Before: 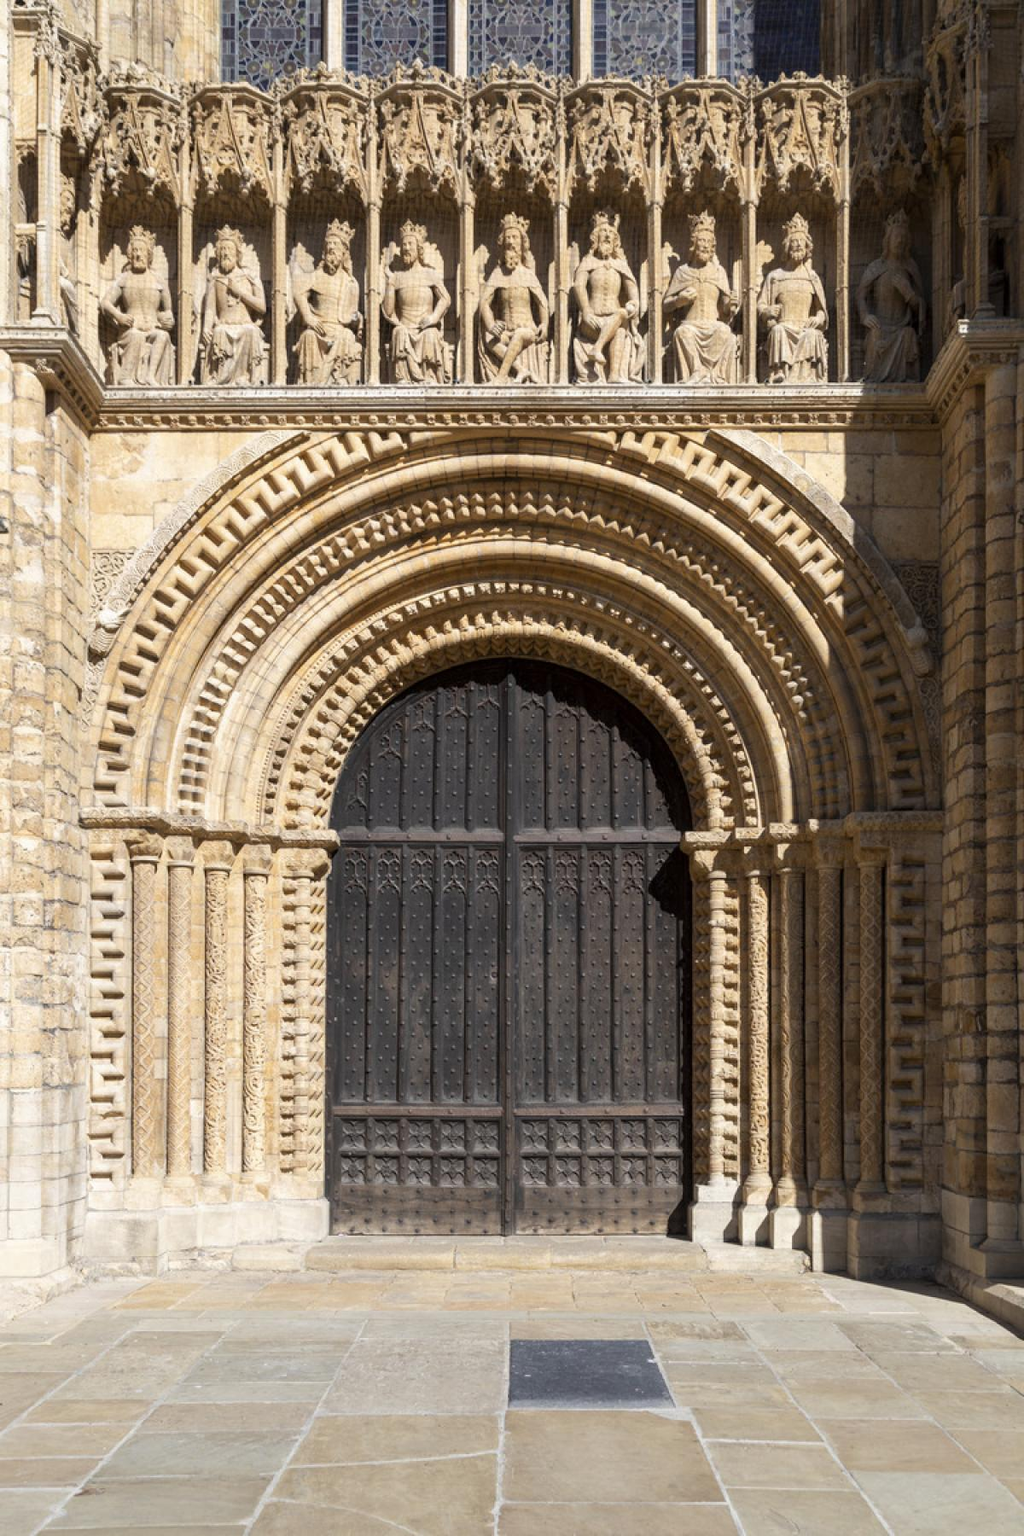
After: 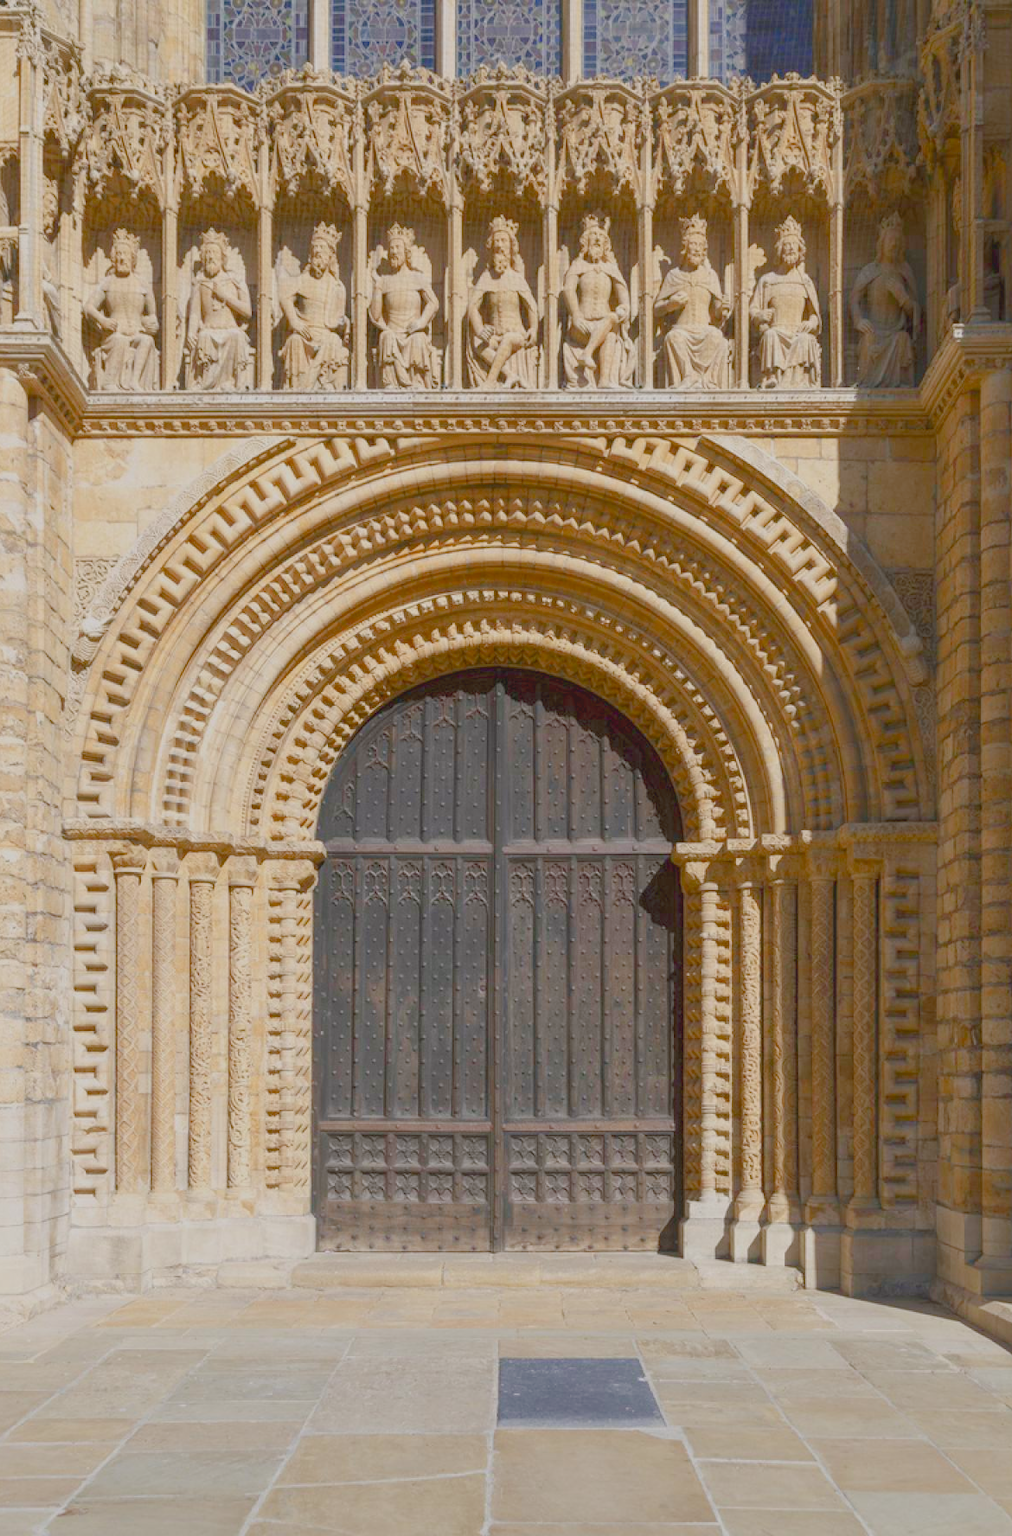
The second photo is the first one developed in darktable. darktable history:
color balance rgb: shadows lift › chroma 1%, shadows lift › hue 113°, highlights gain › chroma 0.2%, highlights gain › hue 333°, perceptual saturation grading › global saturation 20%, perceptual saturation grading › highlights -50%, perceptual saturation grading › shadows 25%, contrast -30%
tone curve: curves: ch0 [(0, 0) (0.003, 0.003) (0.011, 0.011) (0.025, 0.025) (0.044, 0.044) (0.069, 0.069) (0.1, 0.099) (0.136, 0.135) (0.177, 0.176) (0.224, 0.223) (0.277, 0.275) (0.335, 0.333) (0.399, 0.396) (0.468, 0.465) (0.543, 0.541) (0.623, 0.622) (0.709, 0.708) (0.801, 0.8) (0.898, 0.897) (1, 1)], preserve colors none
exposure: exposure 0.564 EV, compensate highlight preservation false
crop and rotate: left 1.774%, right 0.633%, bottom 1.28%
contrast brightness saturation: contrast -0.19, saturation 0.19
